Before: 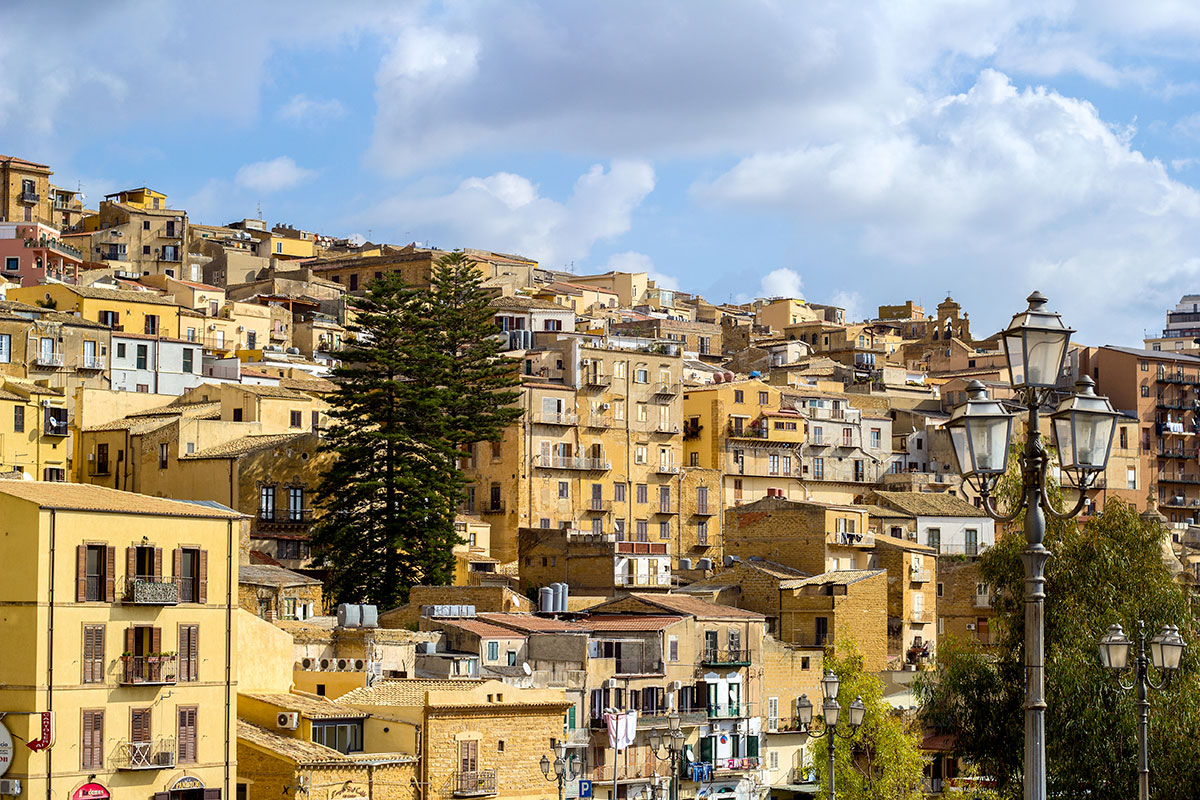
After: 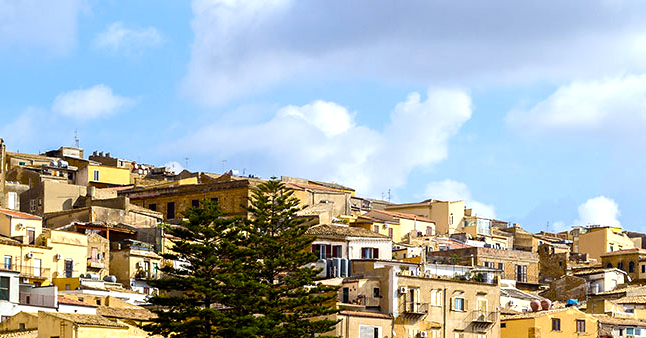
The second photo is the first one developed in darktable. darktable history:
color balance rgb: shadows lift › luminance -20%, power › hue 72.24°, highlights gain › luminance 15%, global offset › hue 171.6°, perceptual saturation grading › global saturation 14.09%, perceptual saturation grading › highlights -25%, perceptual saturation grading › shadows 25%, global vibrance 25%, contrast 10%
crop: left 15.306%, top 9.065%, right 30.789%, bottom 48.638%
